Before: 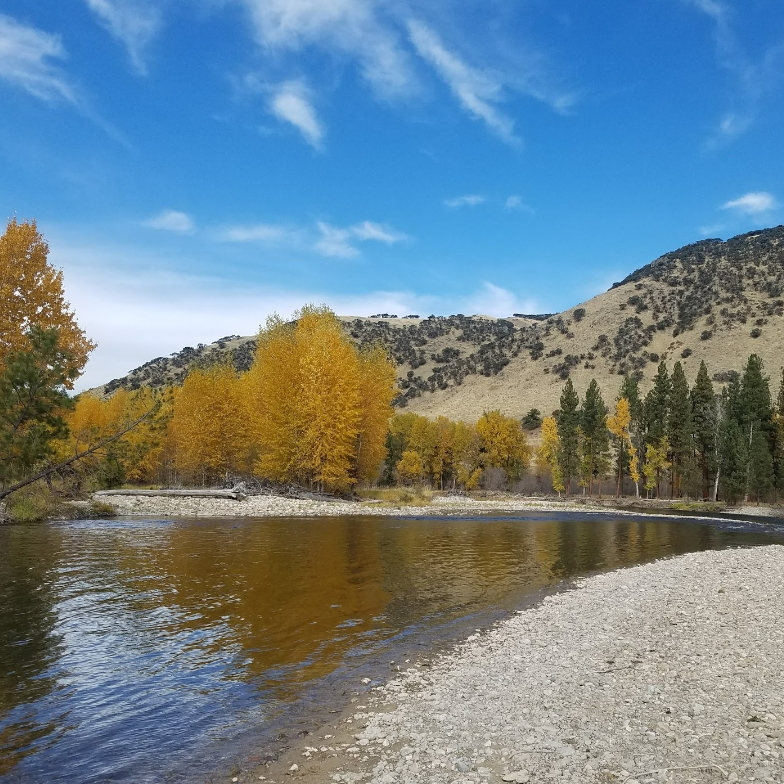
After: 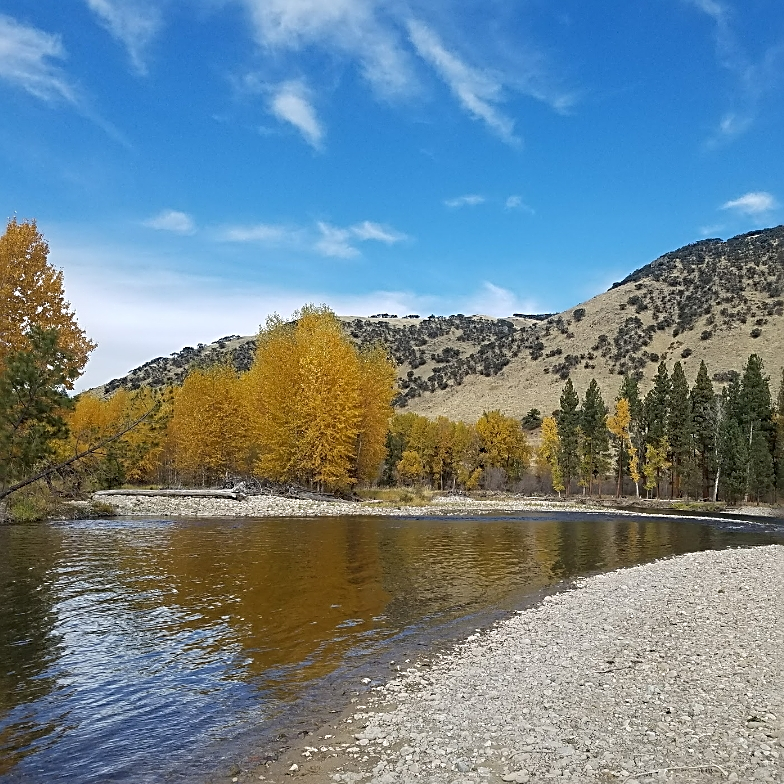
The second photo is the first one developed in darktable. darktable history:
sharpen: radius 2.543, amount 0.636
